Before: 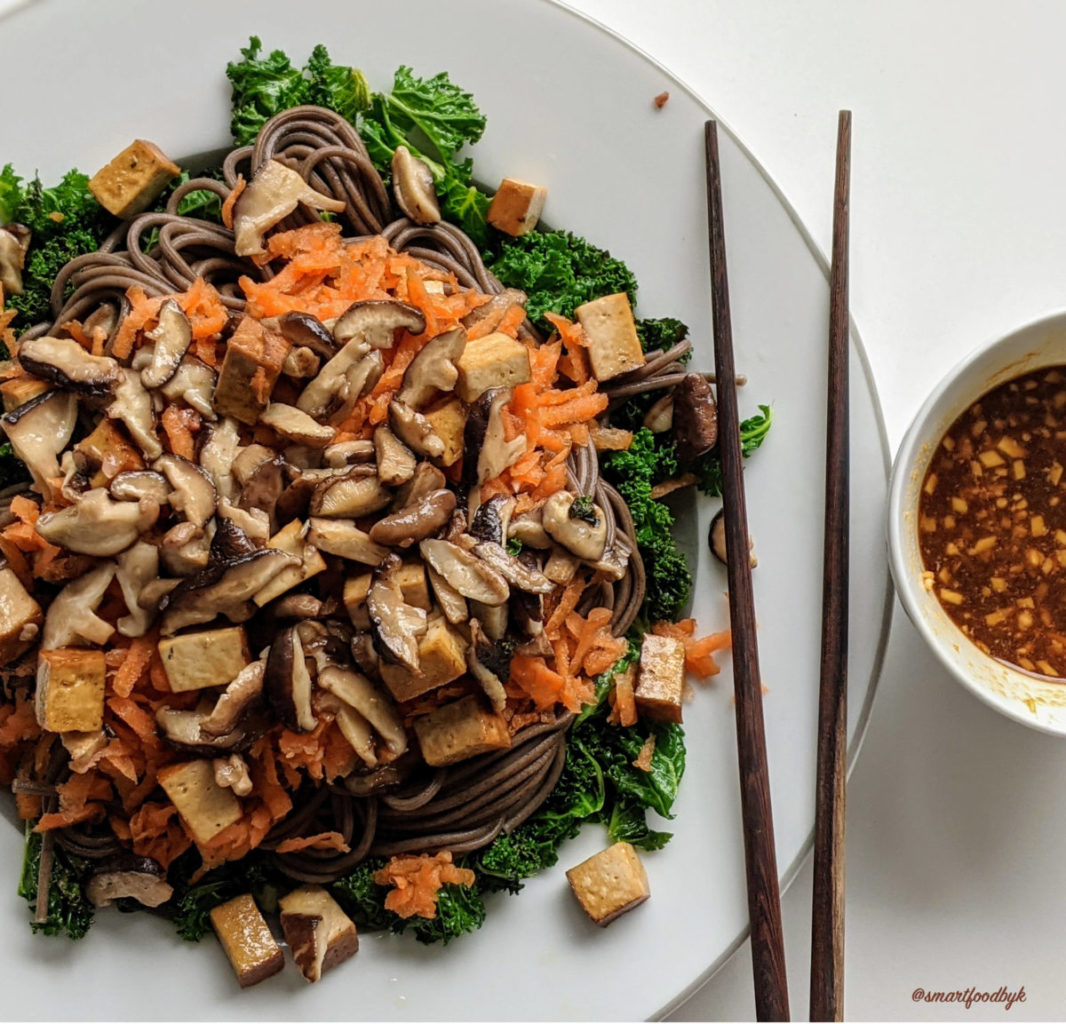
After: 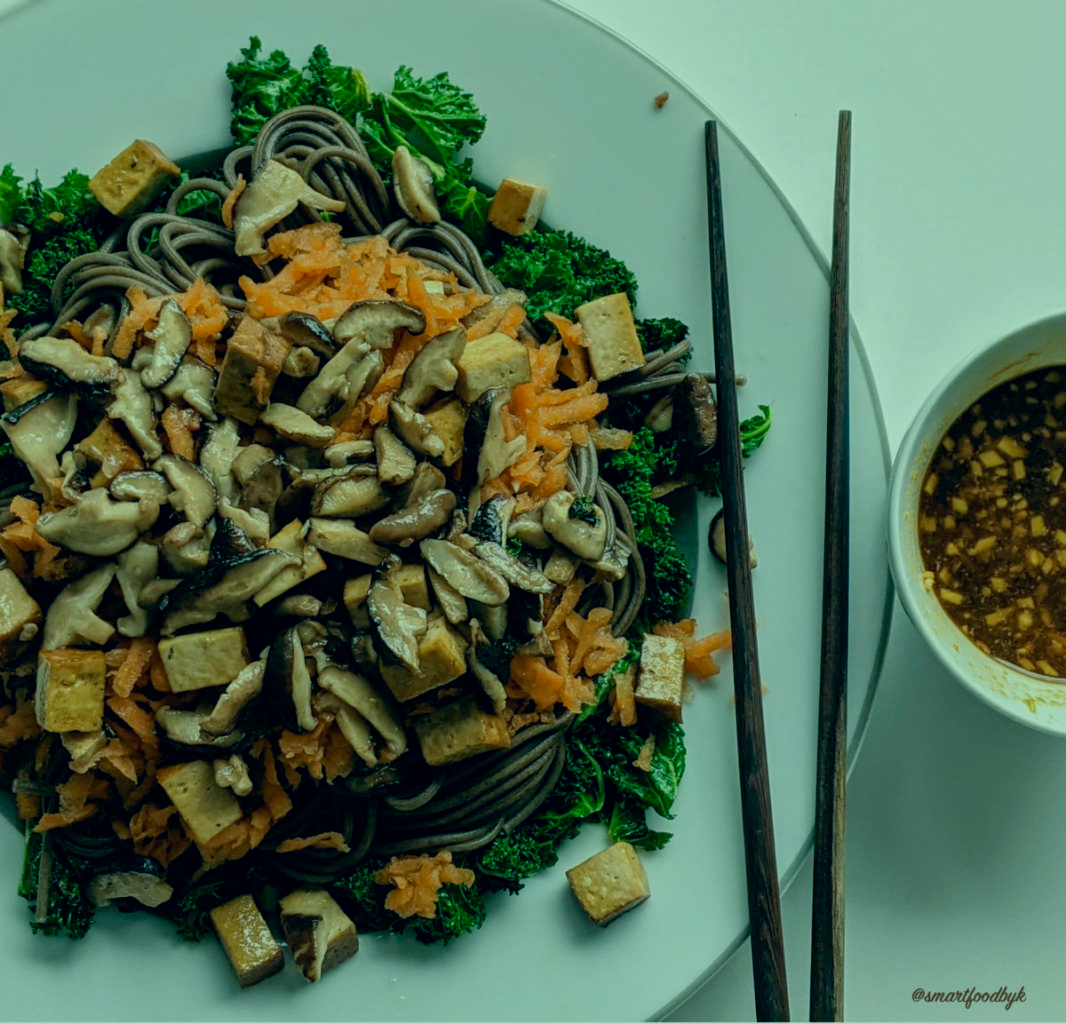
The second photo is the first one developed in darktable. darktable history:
color correction: highlights a* -20.08, highlights b* 9.8, shadows a* -20.4, shadows b* -10.76
exposure: black level correction 0.009, exposure -0.637 EV, compensate highlight preservation false
